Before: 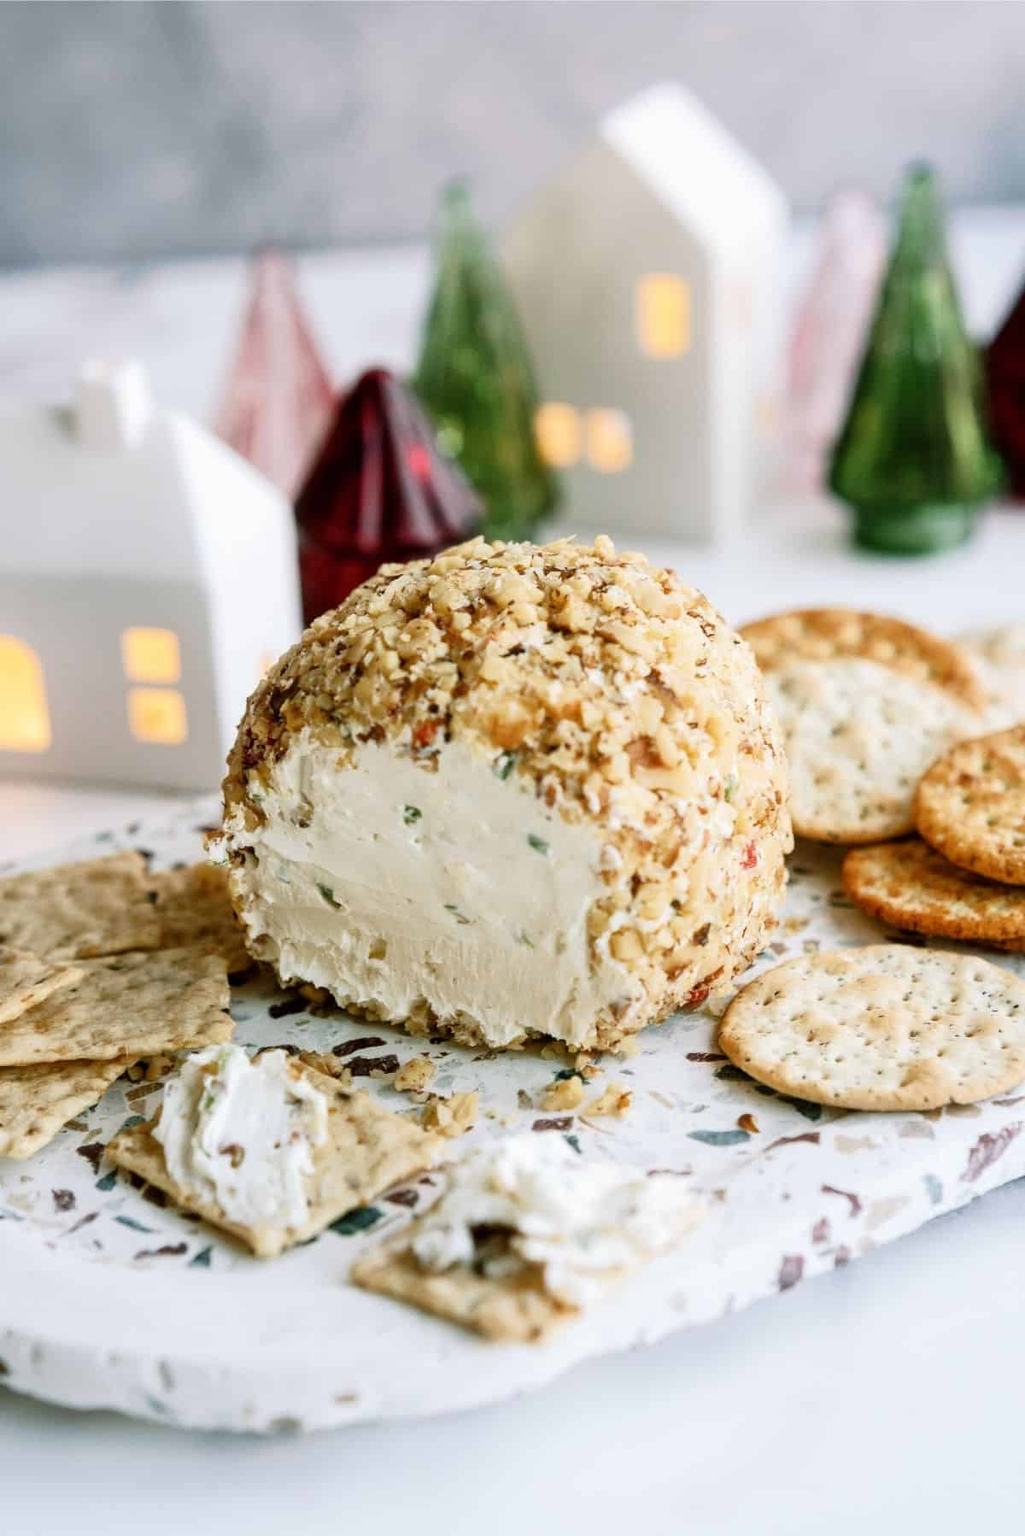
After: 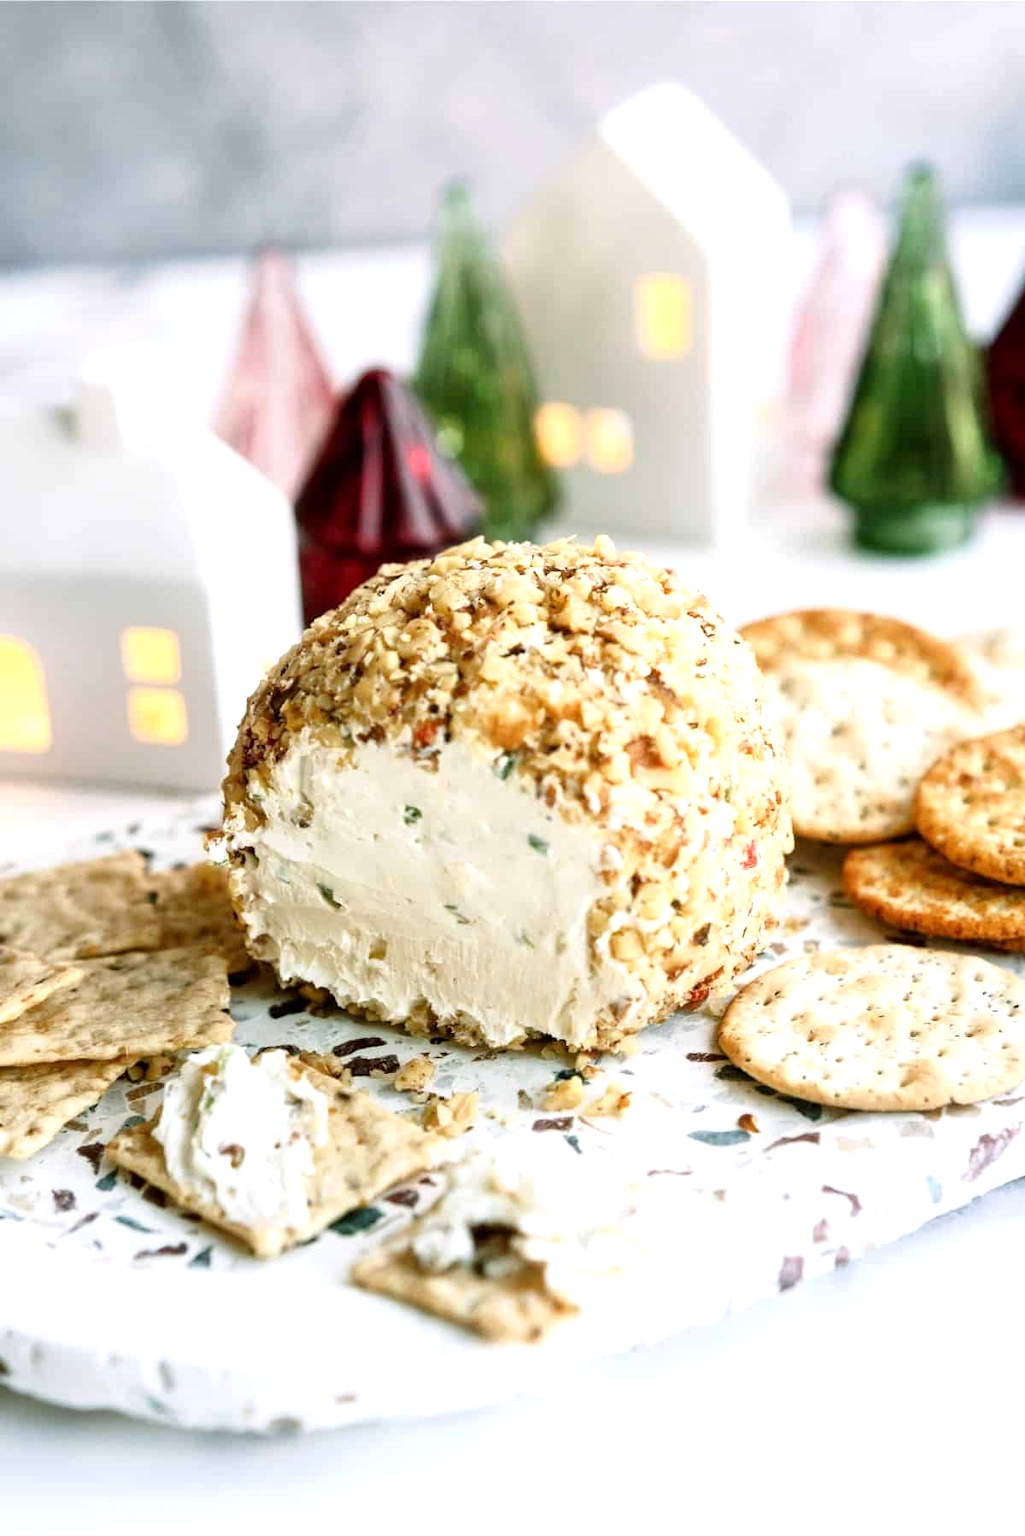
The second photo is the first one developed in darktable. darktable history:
exposure: black level correction 0.001, exposure 0.499 EV, compensate highlight preservation false
